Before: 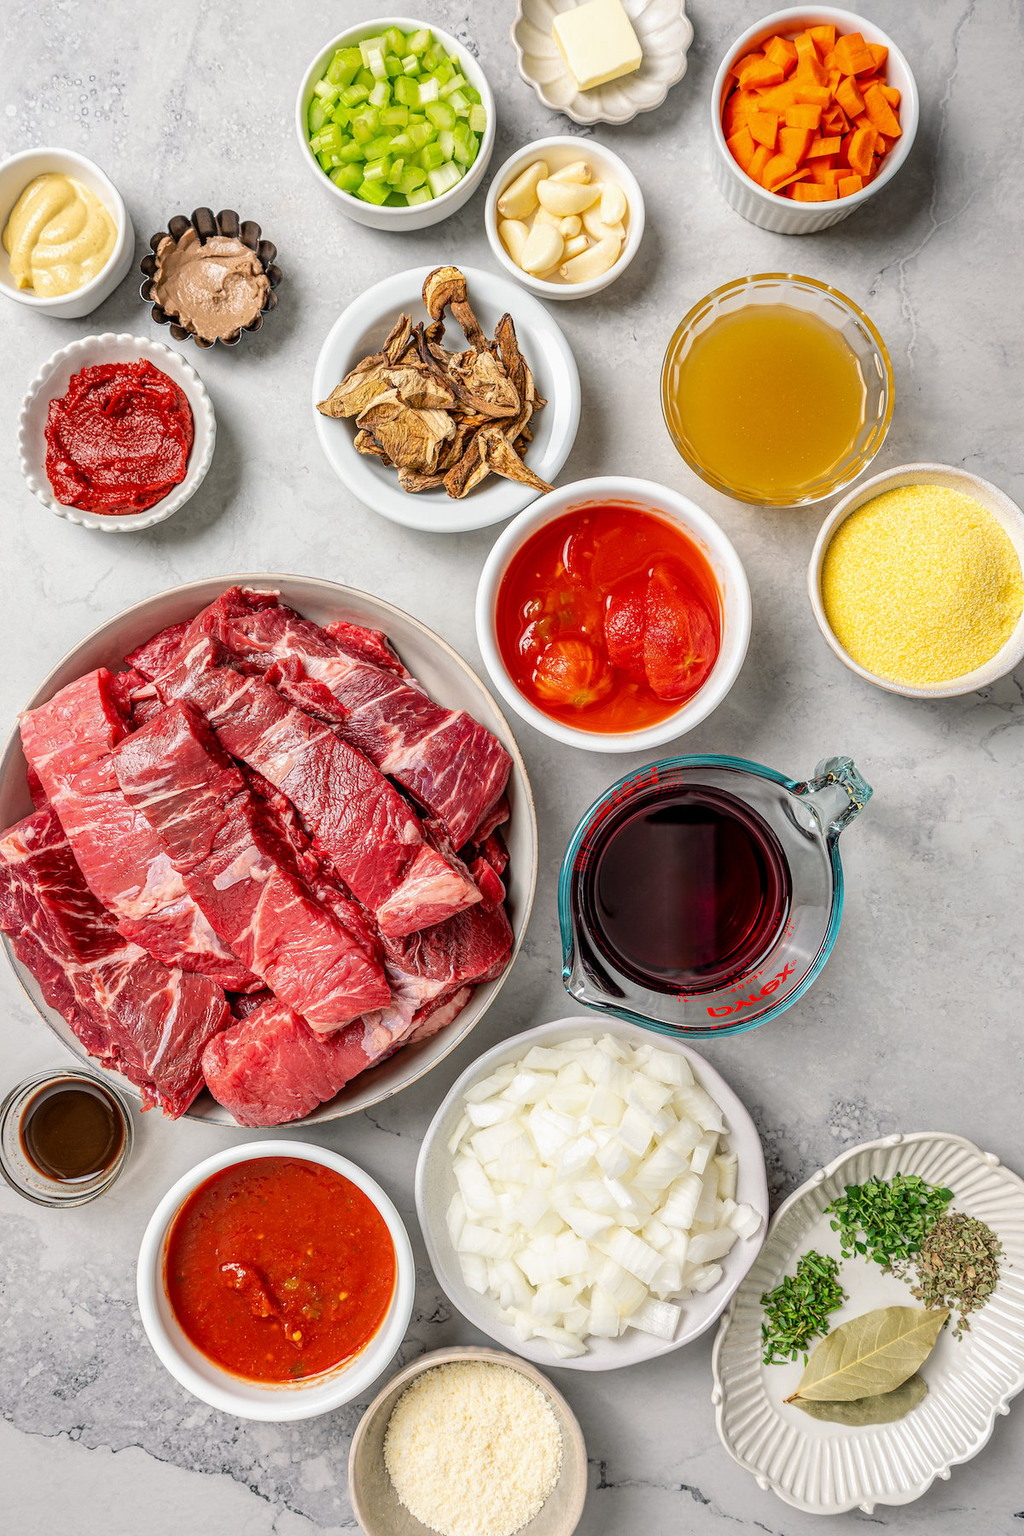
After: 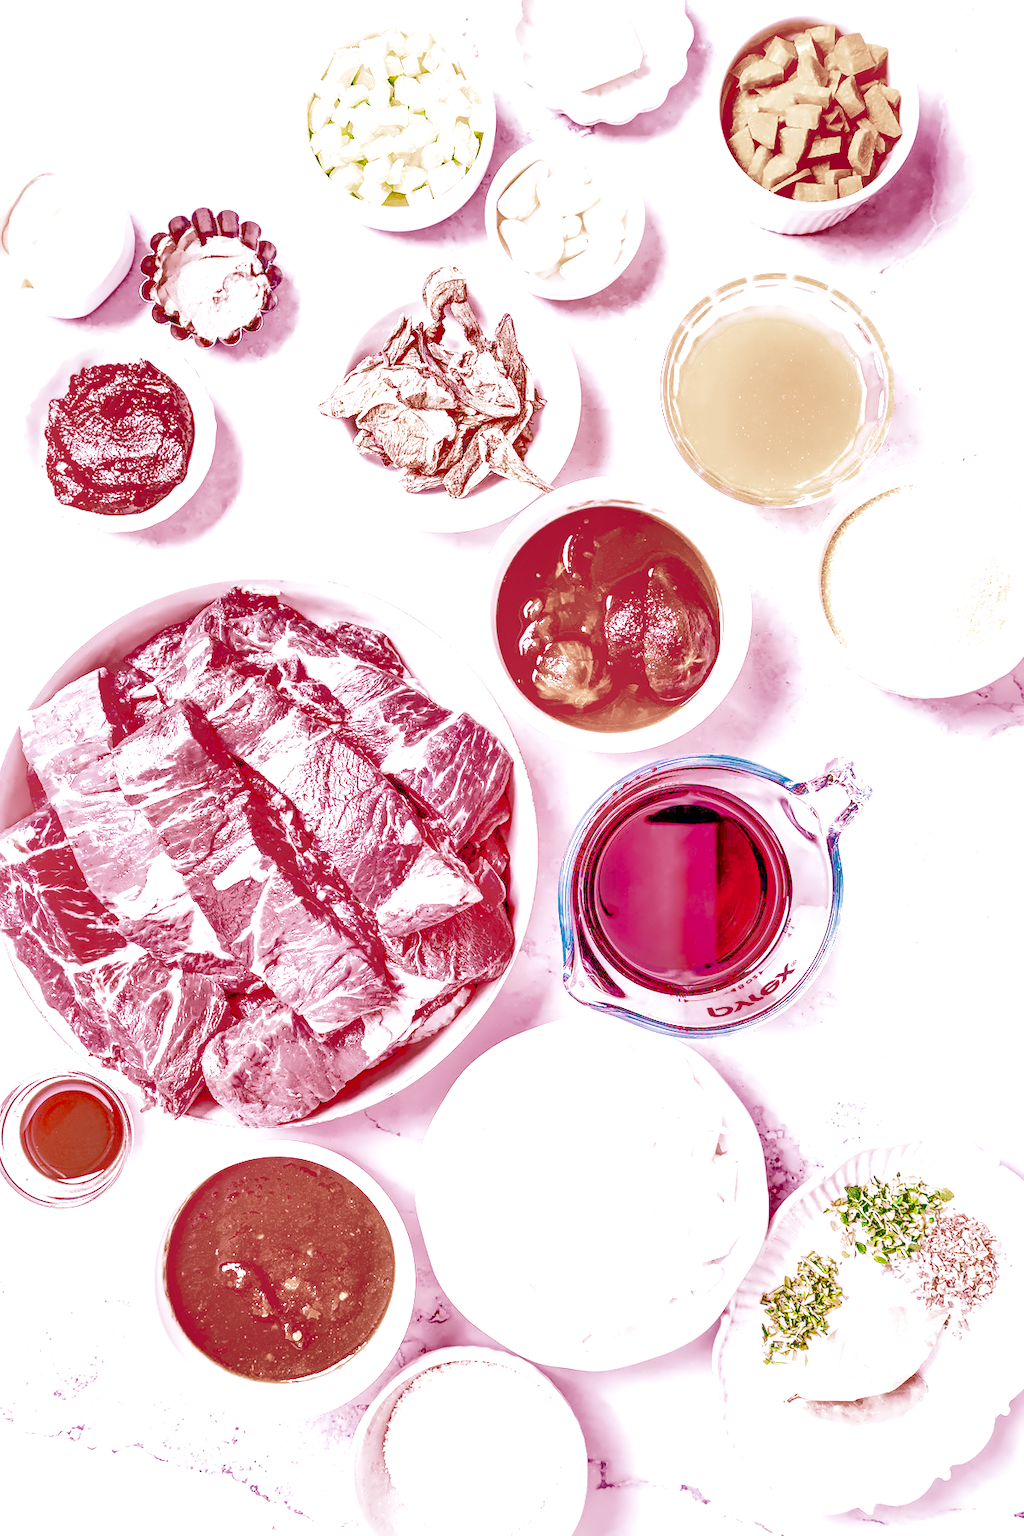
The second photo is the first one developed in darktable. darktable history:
denoise (profiled): preserve shadows 1.52, scattering 0.002, a [-1, 0, 0], compensate highlight preservation false
haze removal: compatibility mode true, adaptive false
highlight reconstruction: on, module defaults
lens correction: scale 1, crop 1, focal 16, aperture 7.1, distance 4.49, camera "Canon EOS RP", lens "Canon RF 16mm F2.8 STM"
white balance: red 2.229, blue 1.46
color balance rgb: perceptual saturation grading › global saturation 35%, perceptual saturation grading › highlights -25%, perceptual saturation grading › shadows 25%, global vibrance 10%
exposure: black level correction 0, exposure 1.45 EV, compensate exposure bias true, compensate highlight preservation false
local contrast: detail 135%, midtone range 0.75
filmic rgb: black relative exposure -14.19 EV, white relative exposure 3.39 EV, hardness 7.89, preserve chrominance max RGB
velvia: on, module defaults
tone equalizer "mask blending: all purposes": on, module defaults
shadows and highlights: highlights -60
color calibration "scene-referred default": x 0.367, y 0.379, temperature 4395.86 K
color look up table: target a [25.36, 18.13, -9.224, -13.1, 8.84, -53.4, 57.43, 14.83, 71.93, 22.98, -23.71, 19.36, 19.61, -38.34, 68.41, 4.04, 49.99, -42.77, -0.43, -0.64, -0.73, -0.15, -0.42, -0.08, 0 ×25], target b [26.3, 17.81, -41.45, 21.91, -25.4, -0.32, 90.92, -65.47, 24.23, -21.59, 57.26, 67.86, -69.55, 31.37, 36.13, 79.82, -14.57, -42.78, 1.19, -0.34, -0.5, -0.27, -1.23, -0.97, 0 ×25], num patches 24
